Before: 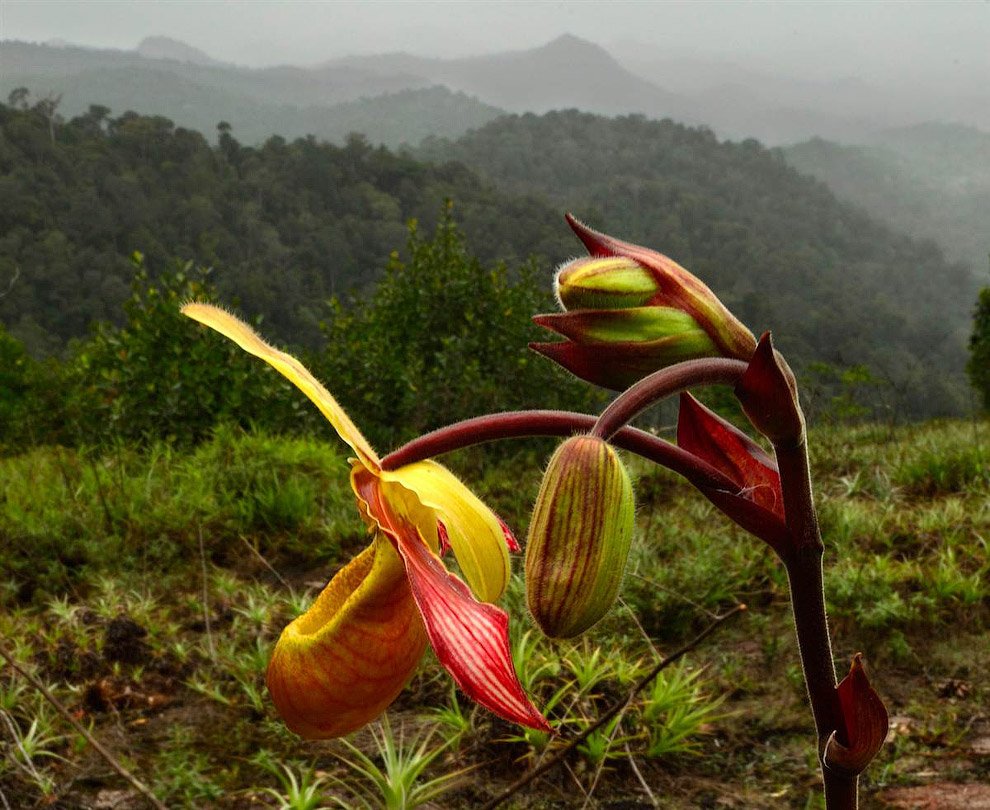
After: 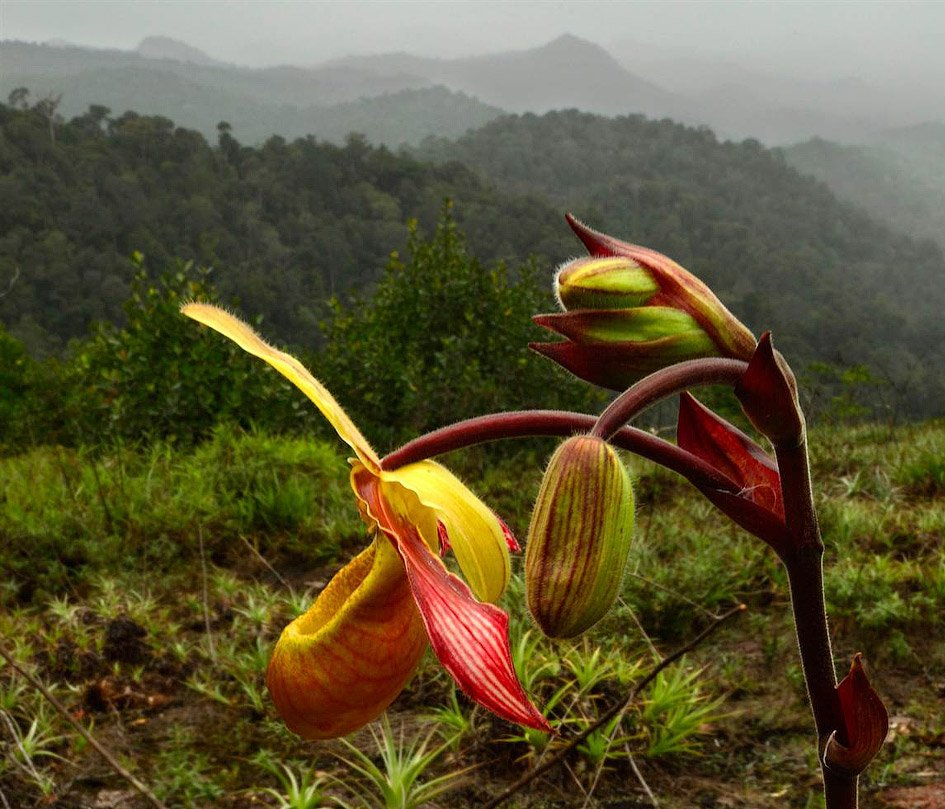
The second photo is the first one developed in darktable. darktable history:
crop: right 4.49%, bottom 0.022%
